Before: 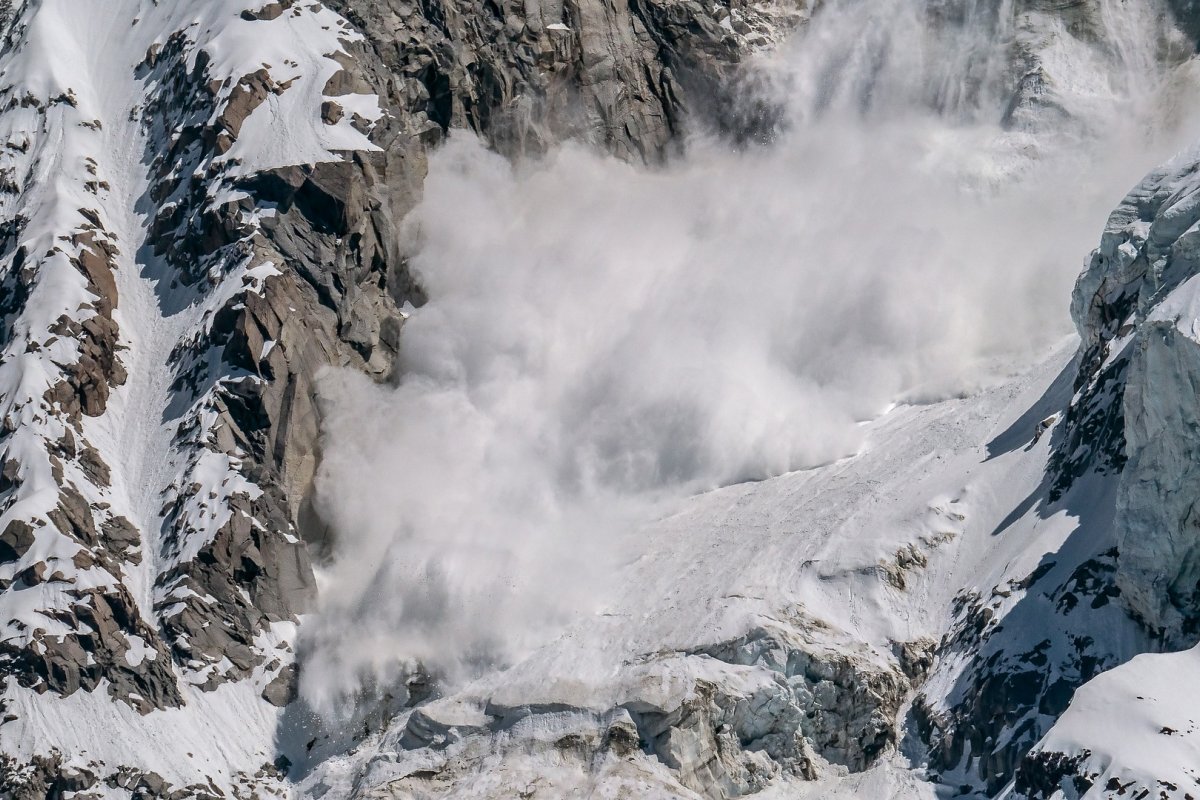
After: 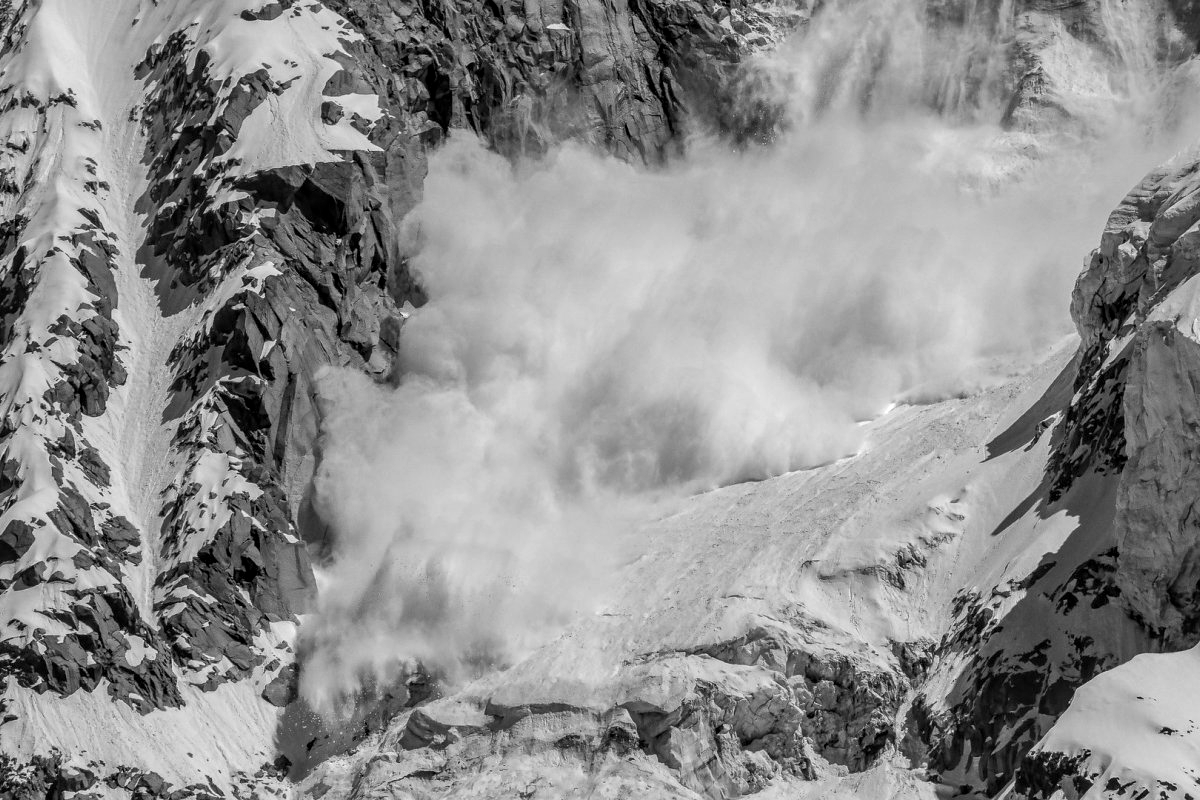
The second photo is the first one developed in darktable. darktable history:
local contrast: on, module defaults
monochrome: a 32, b 64, size 2.3
